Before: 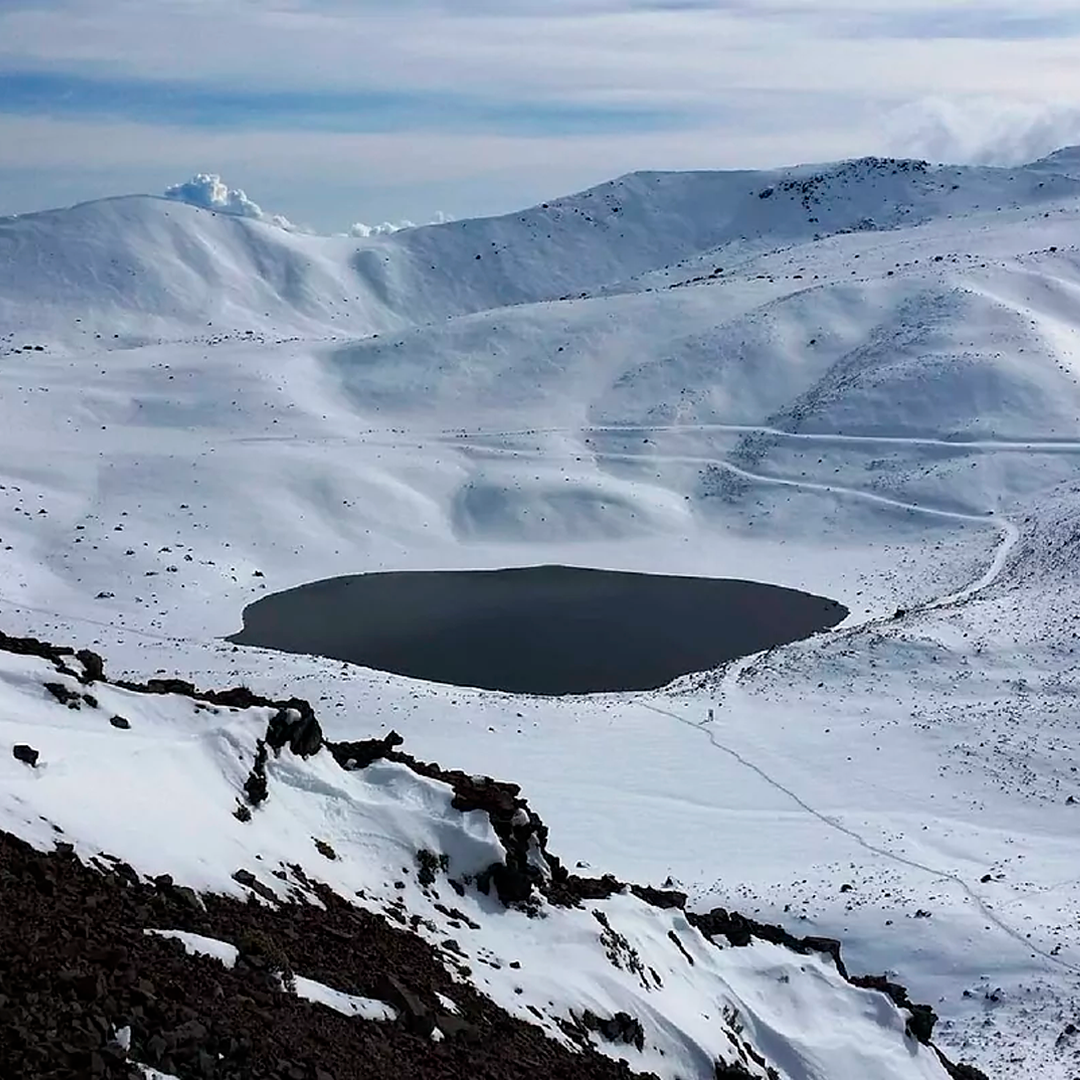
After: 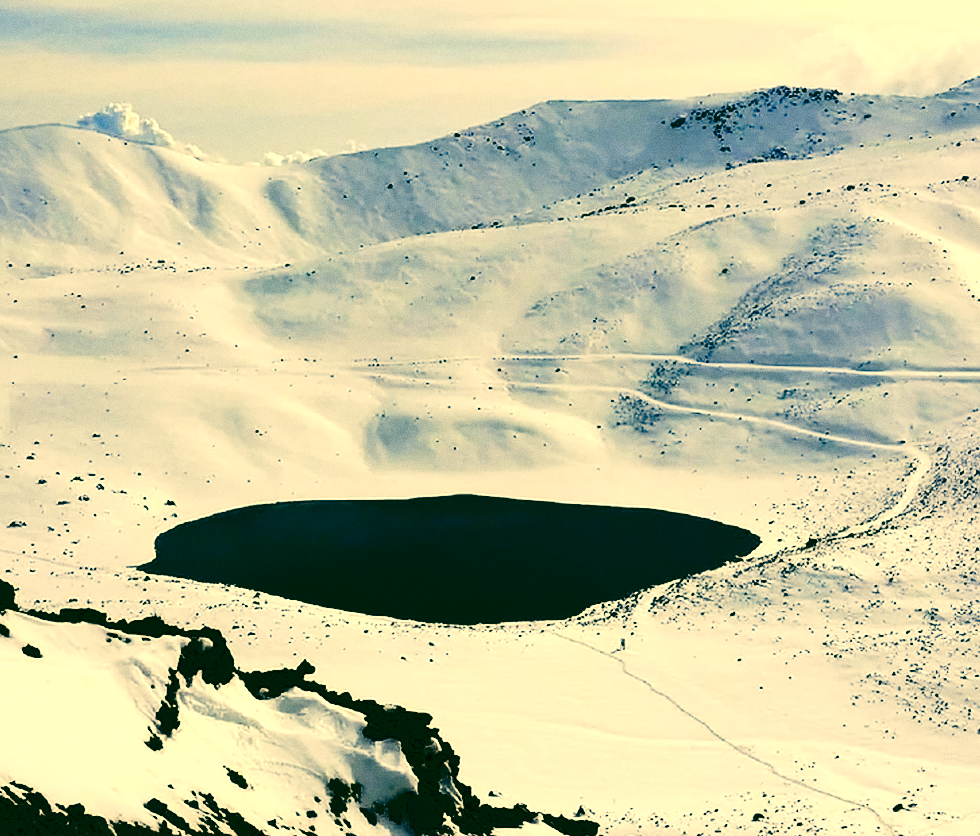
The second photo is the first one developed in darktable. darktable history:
crop: left 8.155%, top 6.611%, bottom 15.385%
color correction: highlights a* 5.62, highlights b* 33.57, shadows a* -25.86, shadows b* 4.02
tone equalizer: -8 EV -0.75 EV, -7 EV -0.7 EV, -6 EV -0.6 EV, -5 EV -0.4 EV, -3 EV 0.4 EV, -2 EV 0.6 EV, -1 EV 0.7 EV, +0 EV 0.75 EV, edges refinement/feathering 500, mask exposure compensation -1.57 EV, preserve details no
tone curve: curves: ch0 [(0, 0) (0.003, 0.068) (0.011, 0.068) (0.025, 0.068) (0.044, 0.068) (0.069, 0.072) (0.1, 0.072) (0.136, 0.077) (0.177, 0.095) (0.224, 0.126) (0.277, 0.2) (0.335, 0.3) (0.399, 0.407) (0.468, 0.52) (0.543, 0.624) (0.623, 0.721) (0.709, 0.811) (0.801, 0.88) (0.898, 0.942) (1, 1)], preserve colors none
color contrast: green-magenta contrast 0.8, blue-yellow contrast 1.1, unbound 0
grain: coarseness 0.47 ISO
